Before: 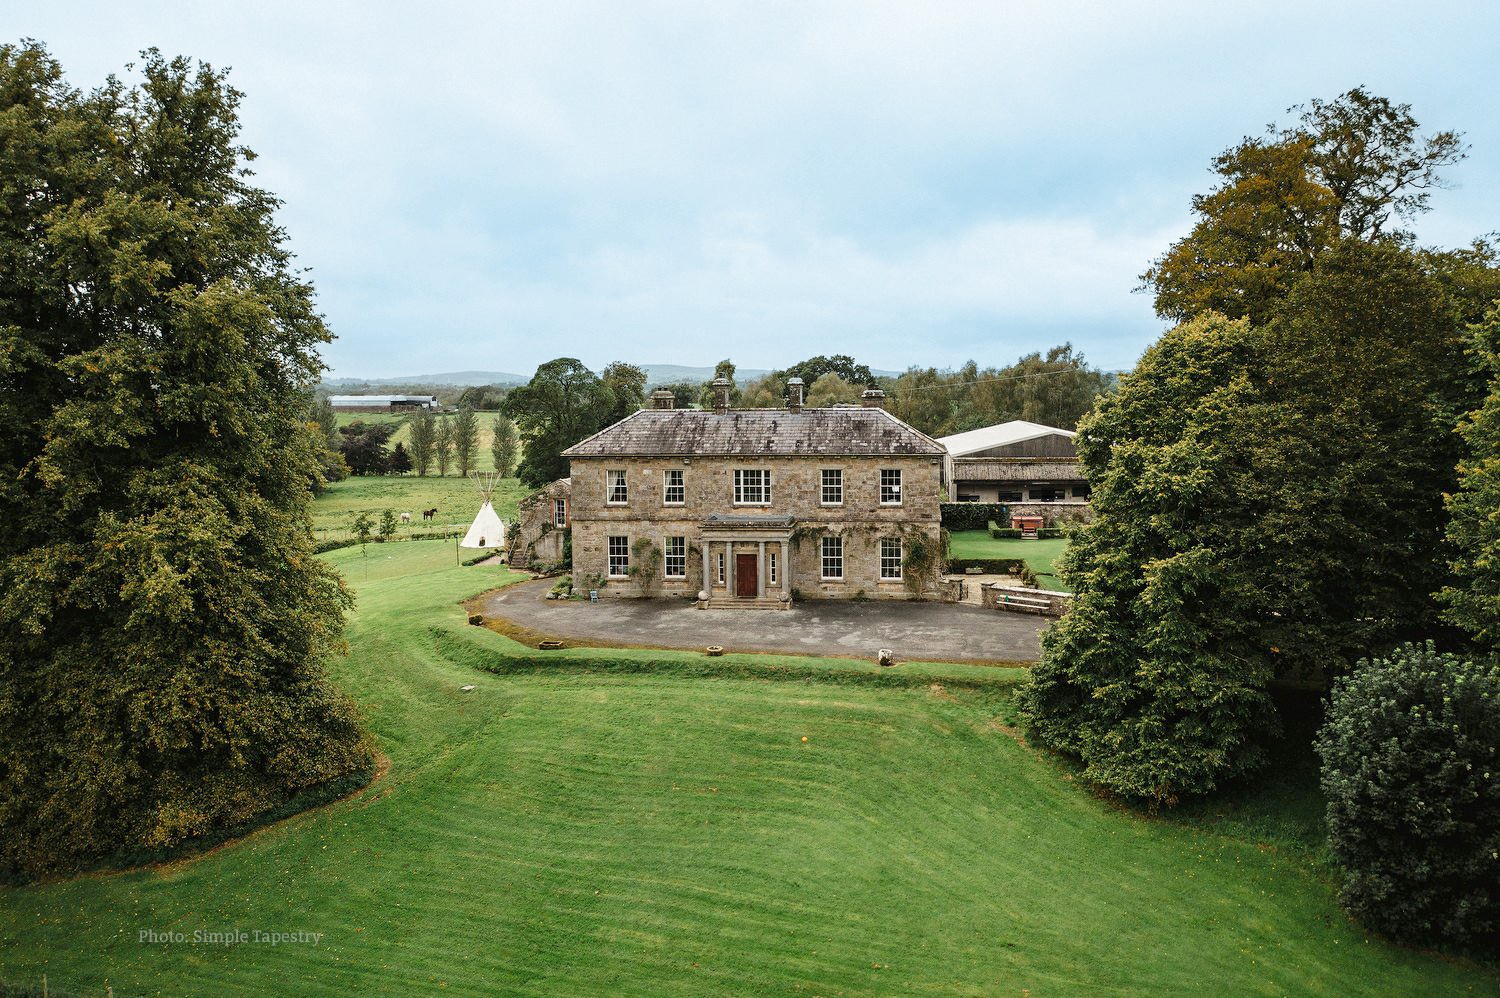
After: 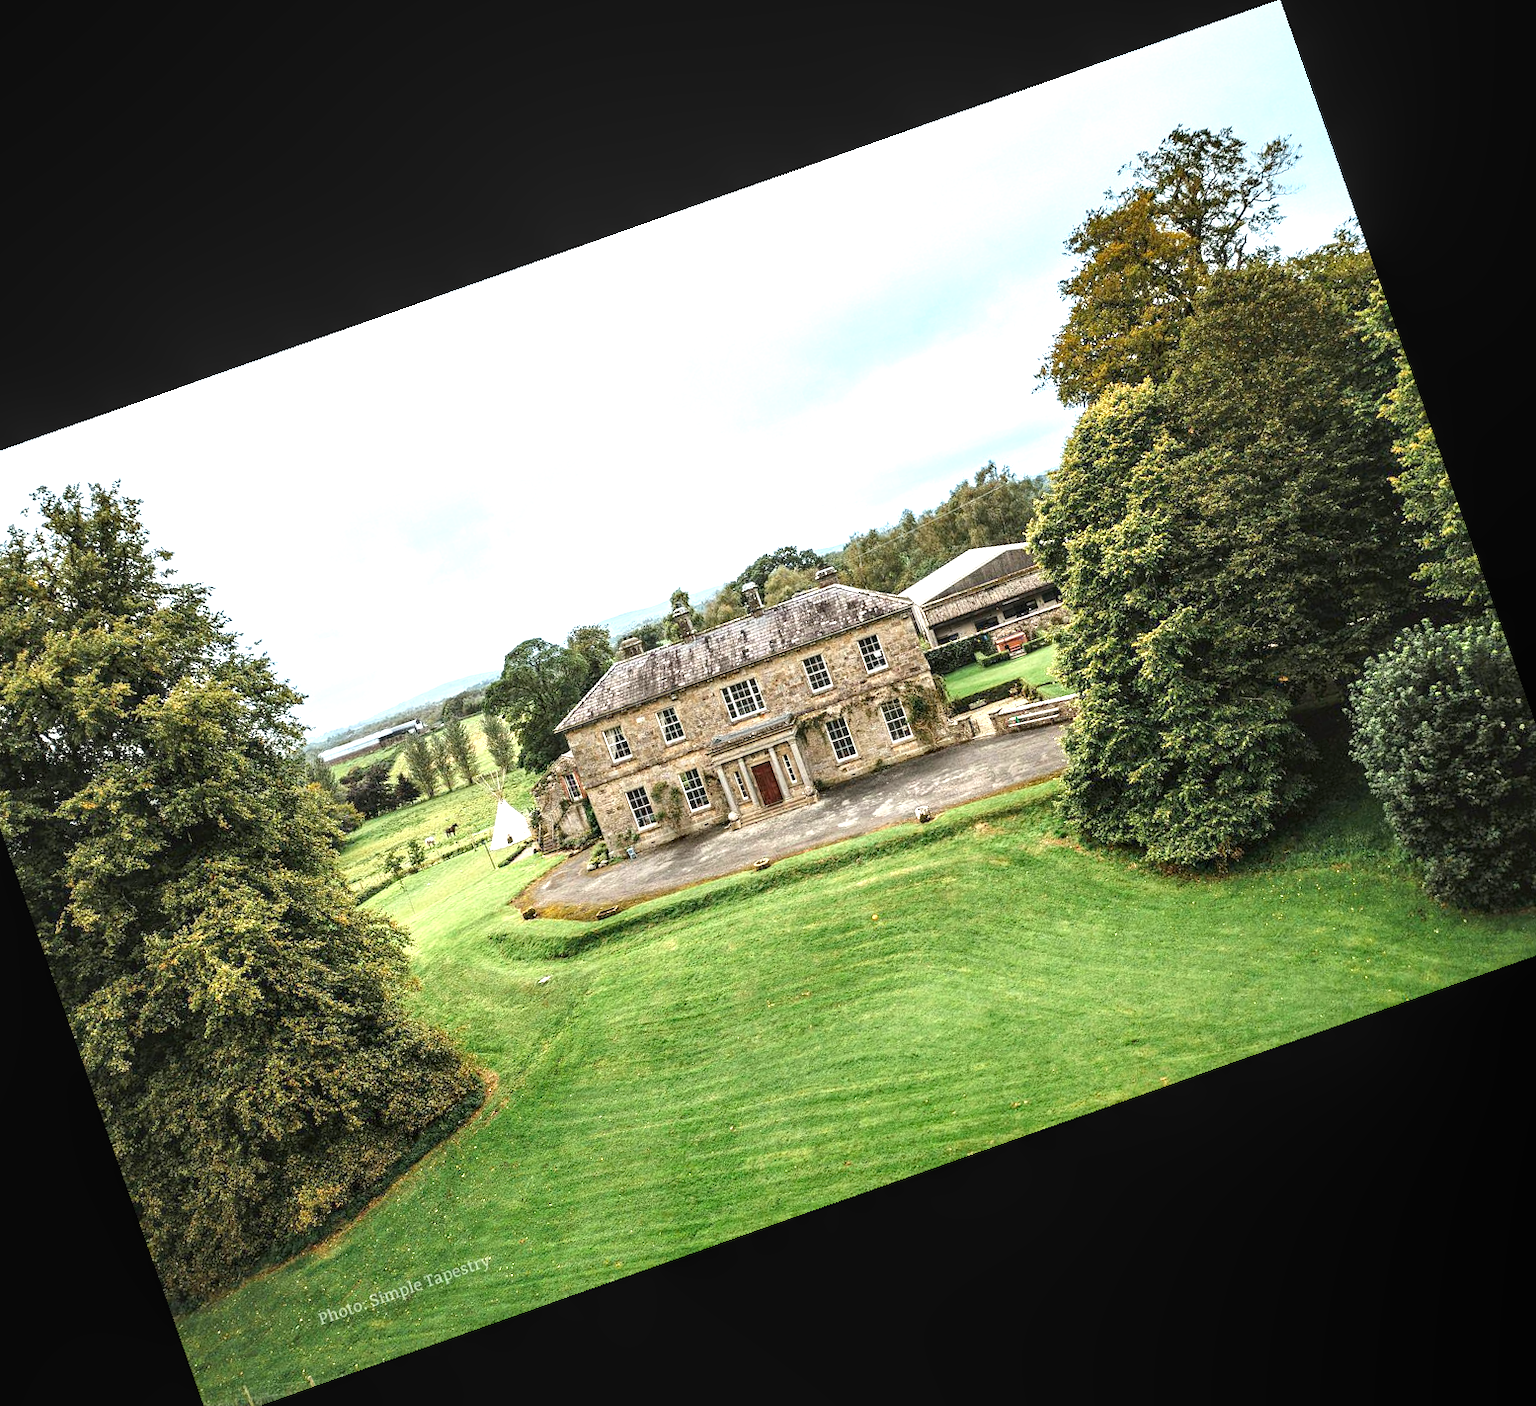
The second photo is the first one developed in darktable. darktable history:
crop and rotate: angle 19.43°, left 6.812%, right 4.125%, bottom 1.087%
local contrast: on, module defaults
base curve: curves: ch0 [(0, 0) (0.989, 0.992)], preserve colors none
exposure: black level correction 0, exposure 1 EV, compensate exposure bias true, compensate highlight preservation false
